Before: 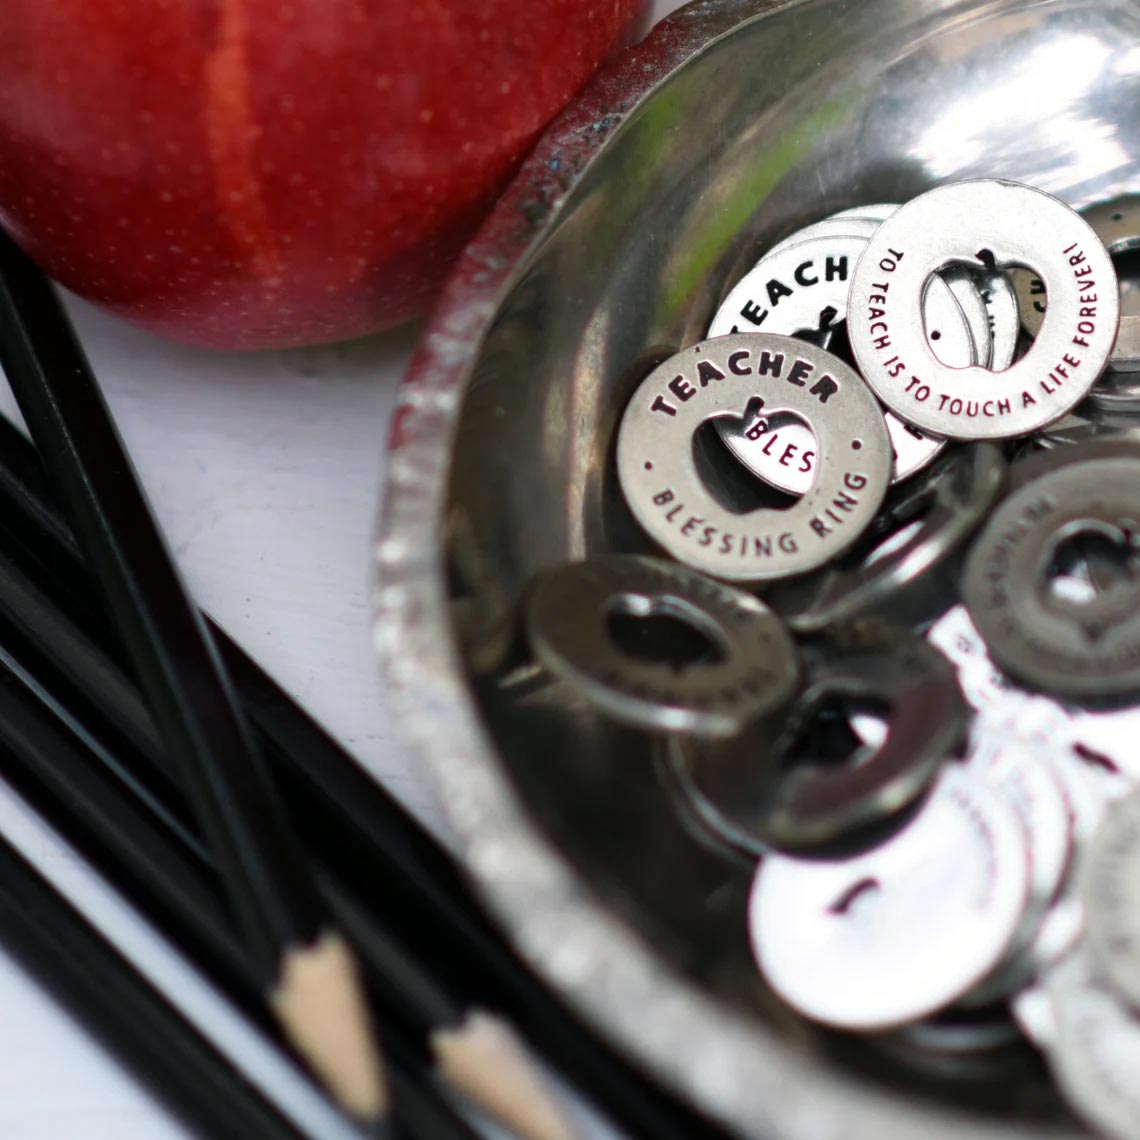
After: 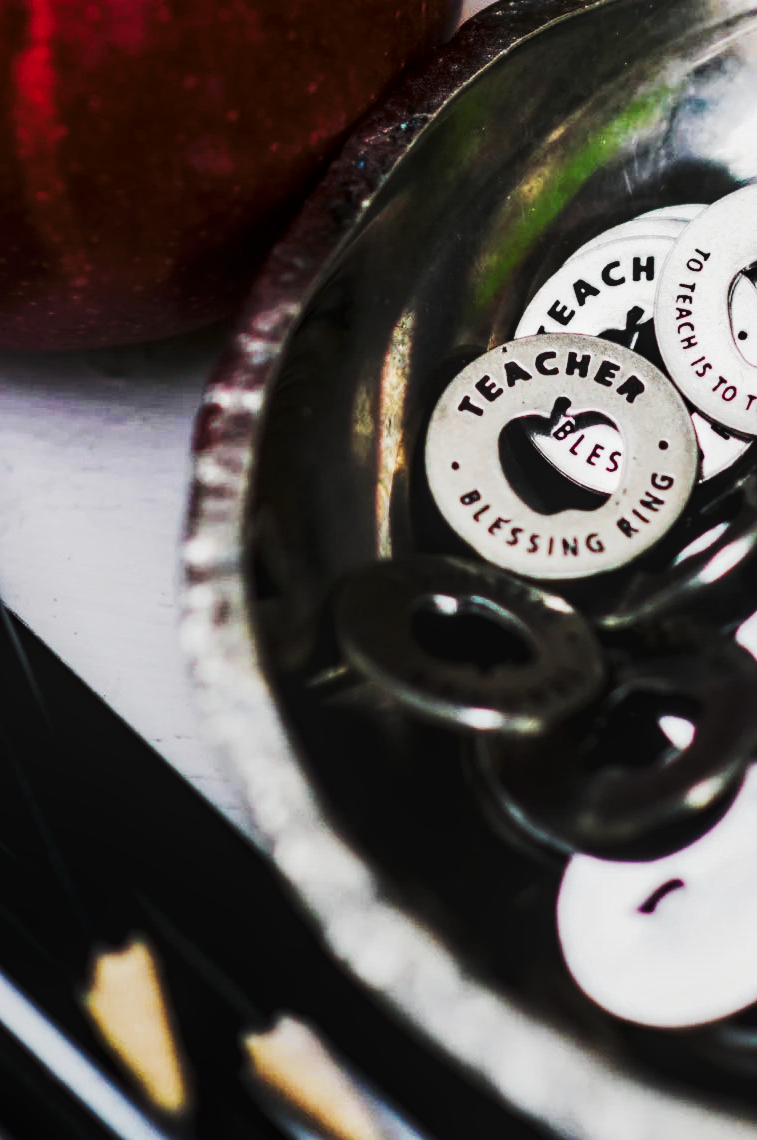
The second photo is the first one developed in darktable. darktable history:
crop: left 16.975%, right 16.591%
local contrast: on, module defaults
exposure: black level correction 0.01, exposure 0.017 EV, compensate exposure bias true, compensate highlight preservation false
levels: mode automatic, gray 59.37%, levels [0.008, 0.318, 0.836]
color balance rgb: perceptual saturation grading › global saturation 13.514%
tone curve: curves: ch0 [(0, 0) (0.427, 0.375) (0.616, 0.801) (1, 1)], preserve colors none
